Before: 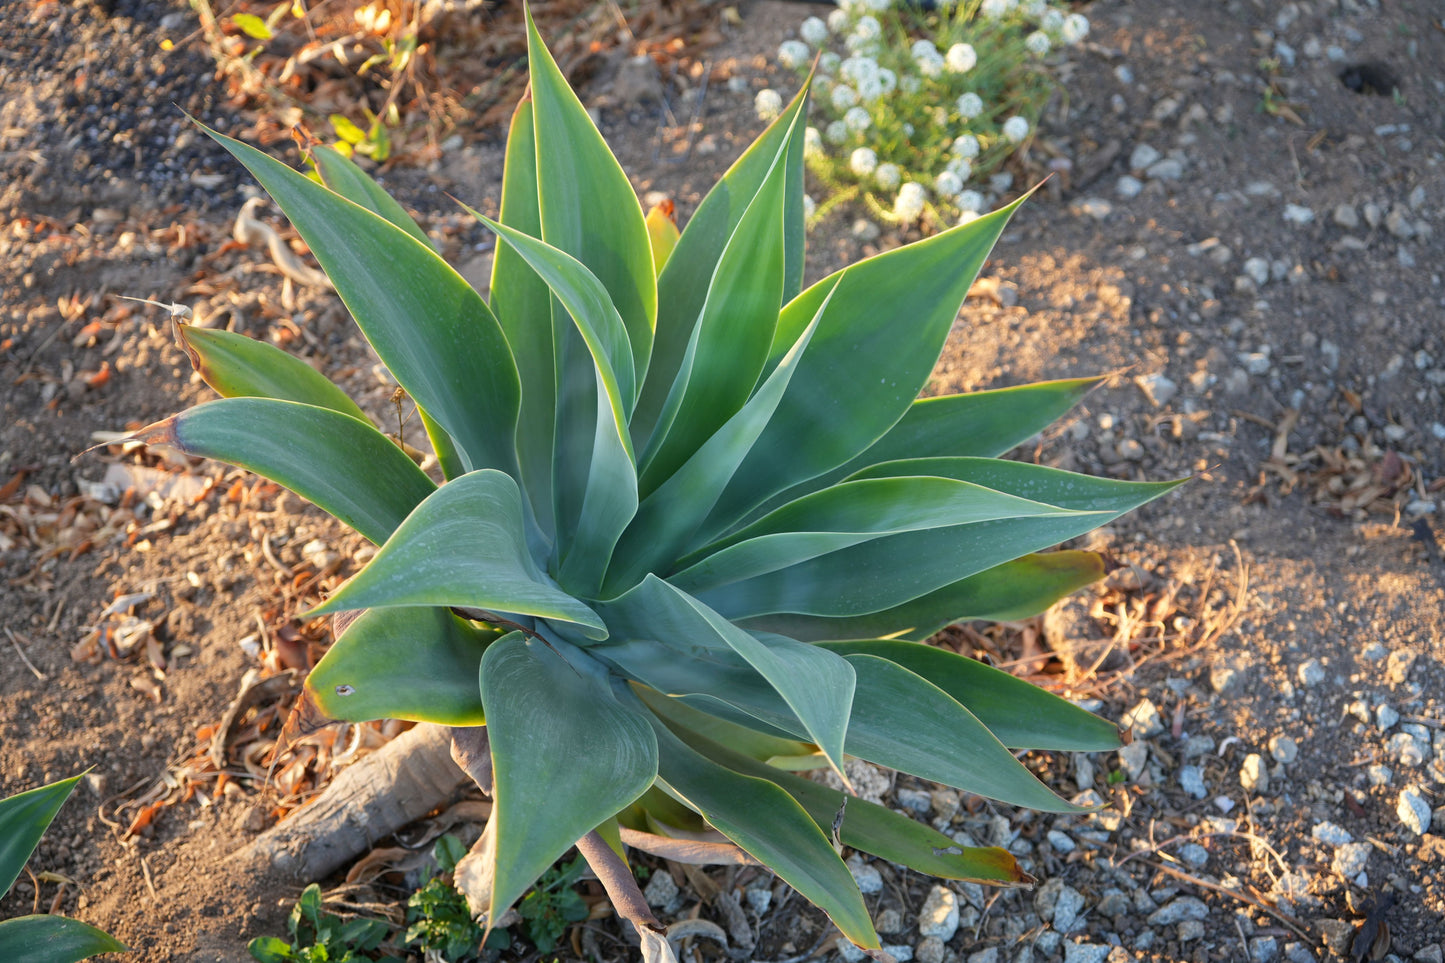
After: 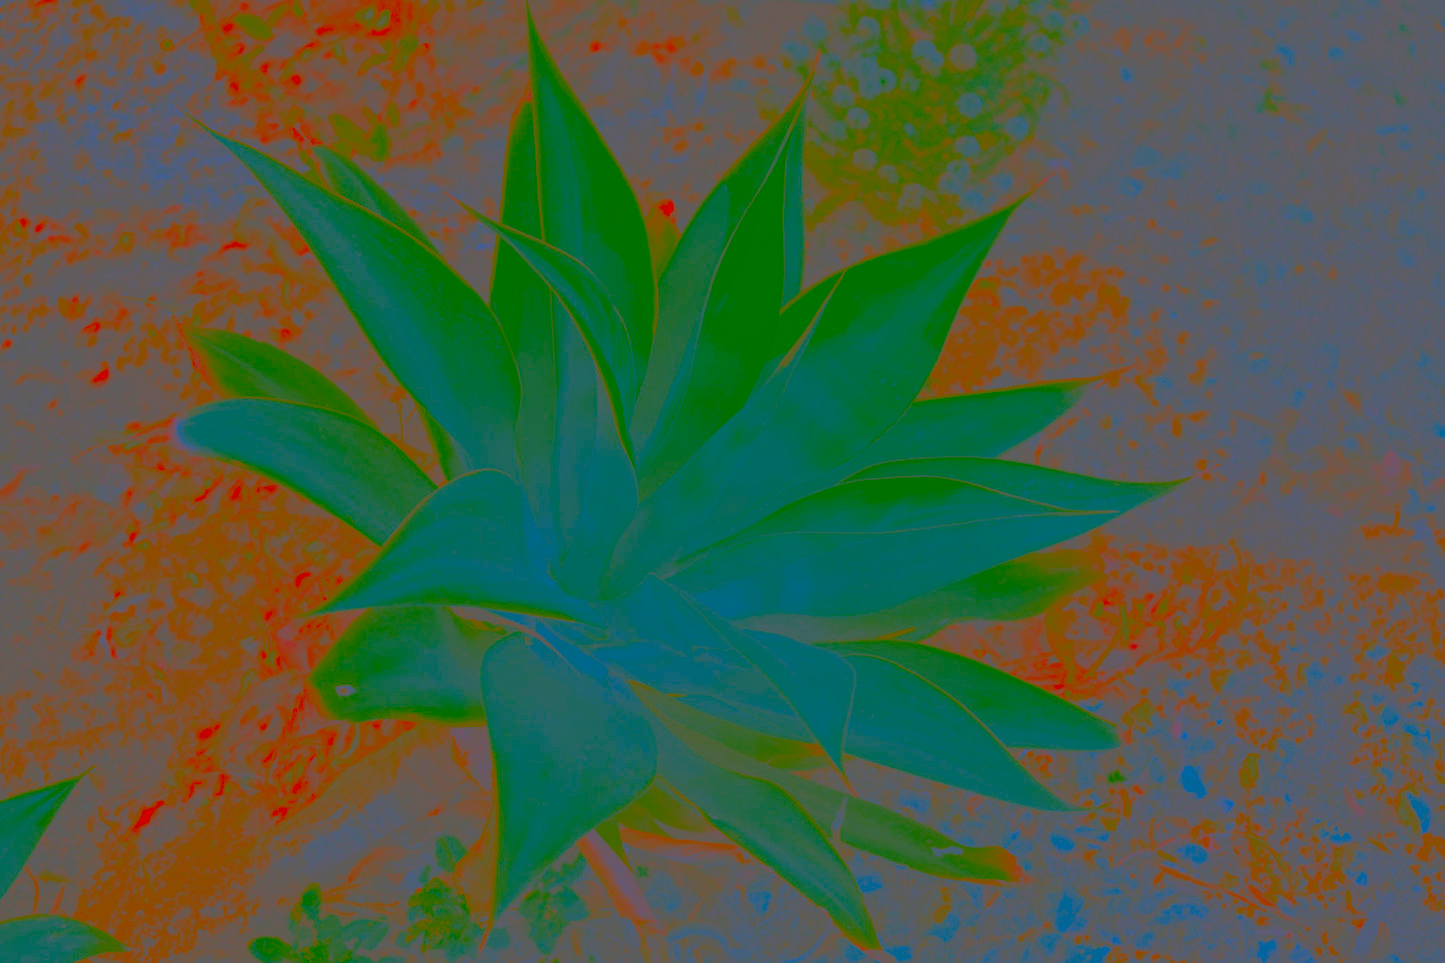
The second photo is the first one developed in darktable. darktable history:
contrast brightness saturation: contrast -0.988, brightness -0.168, saturation 0.751
